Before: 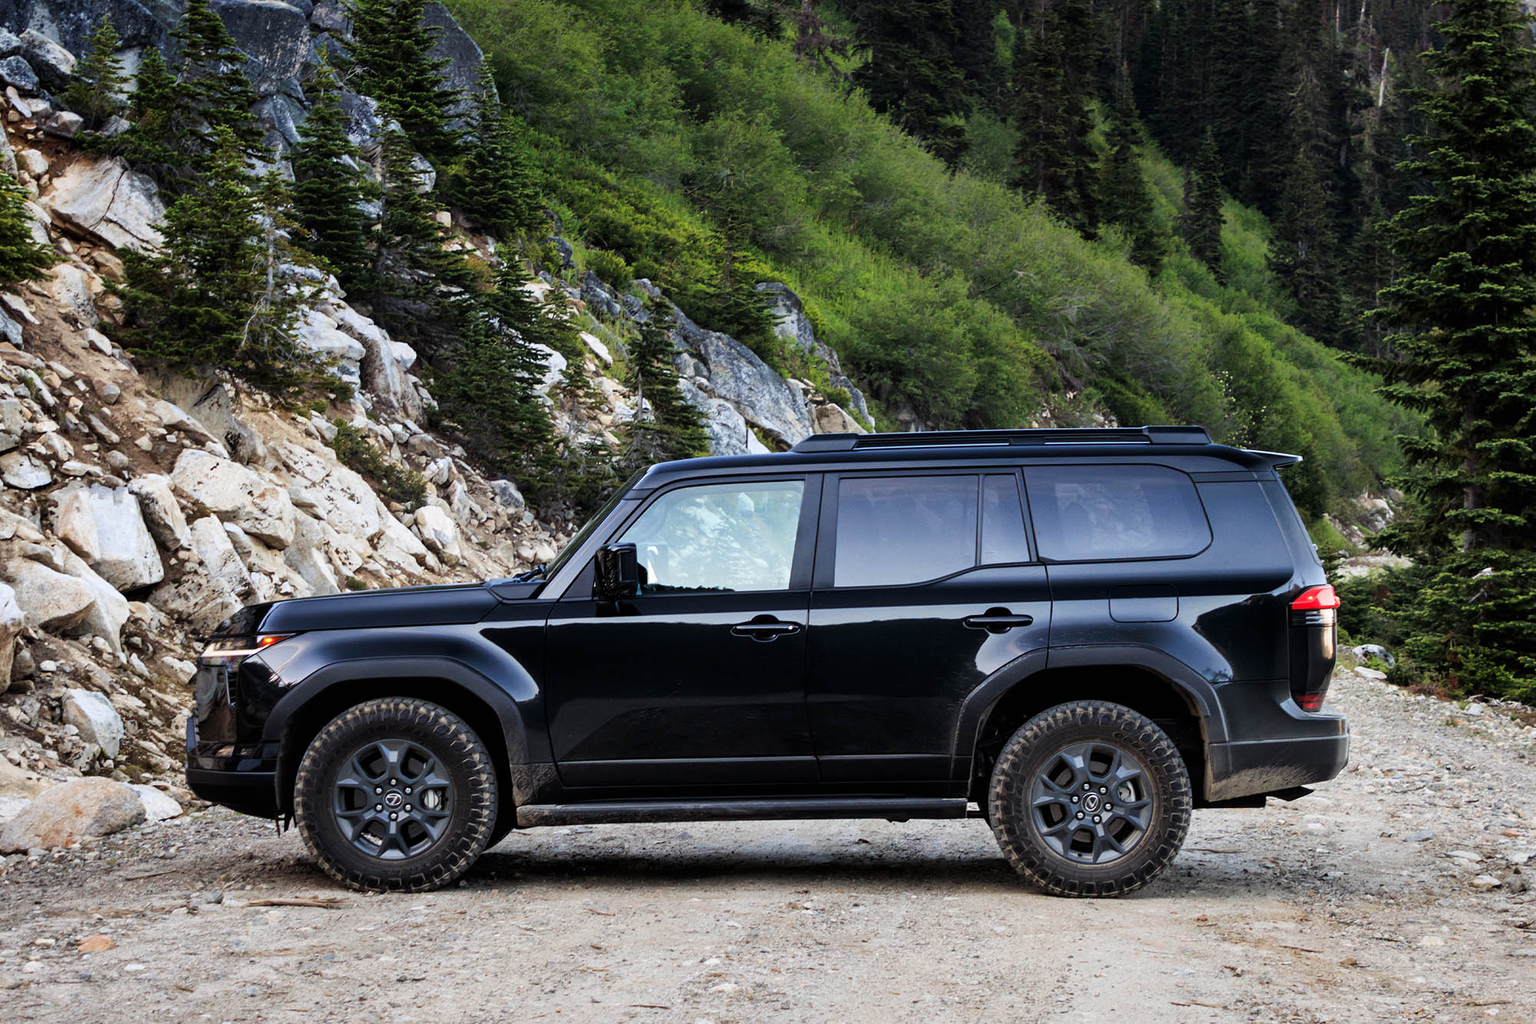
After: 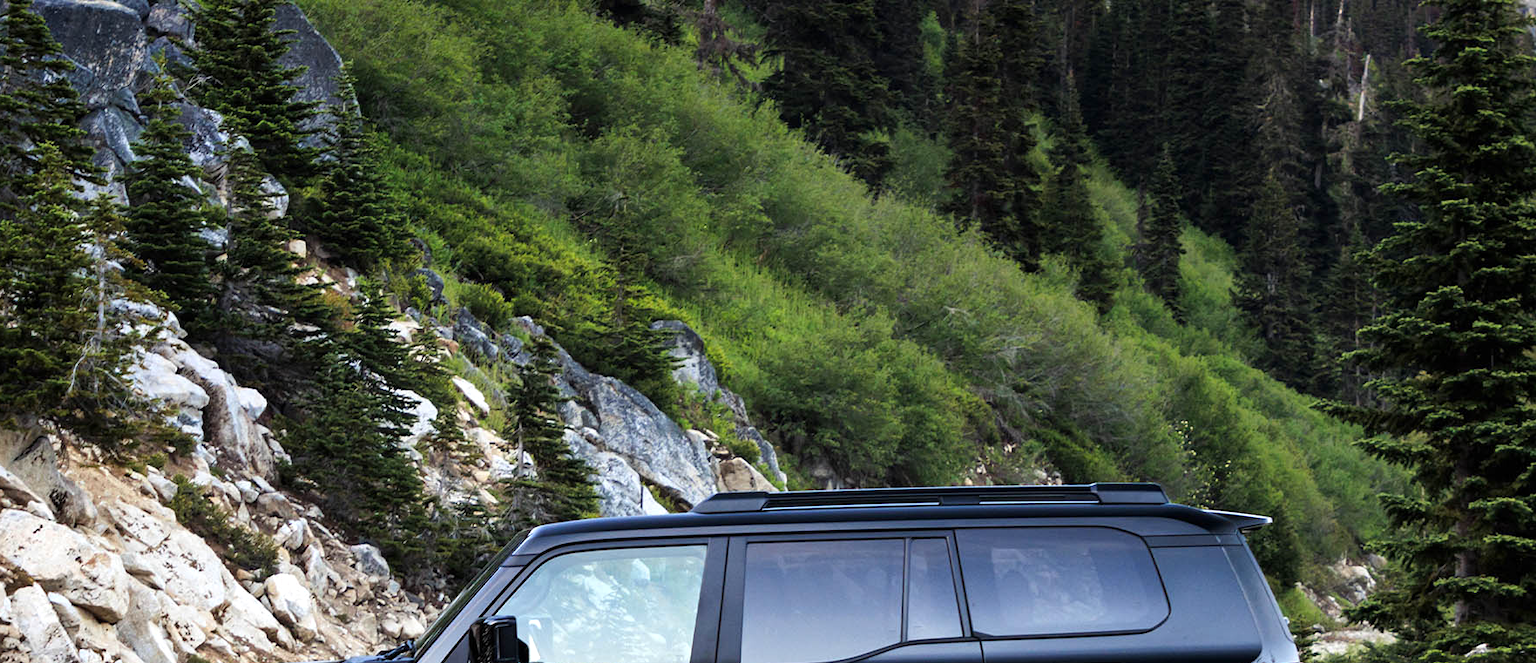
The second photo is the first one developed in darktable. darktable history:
crop and rotate: left 11.812%, bottom 42.776%
exposure: exposure 0.236 EV, compensate highlight preservation false
